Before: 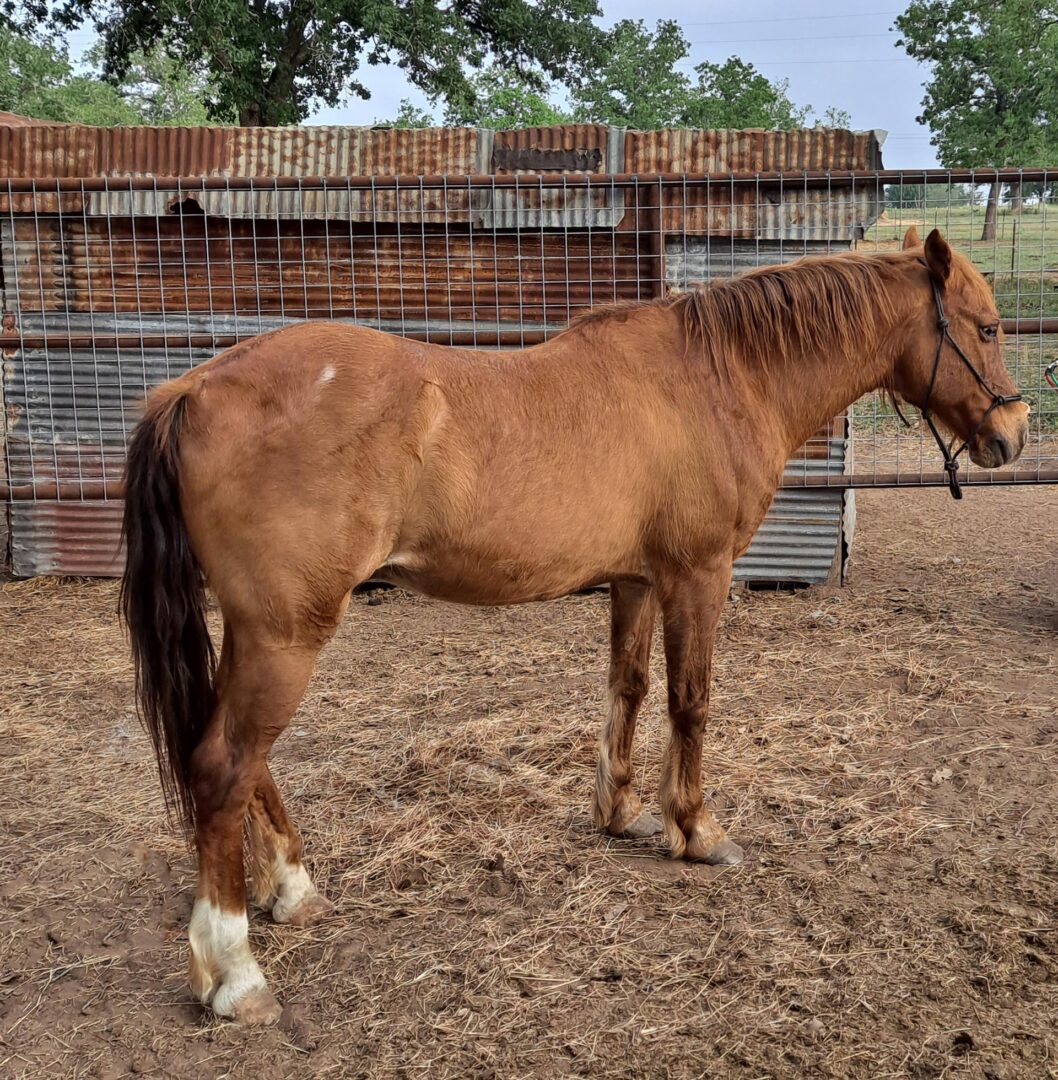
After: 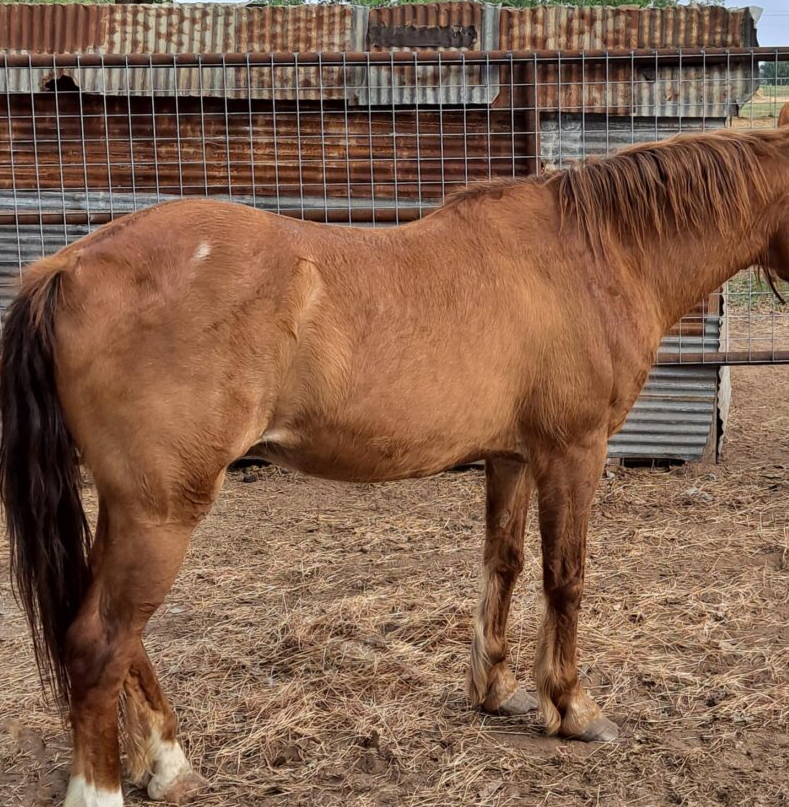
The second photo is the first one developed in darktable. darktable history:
crop and rotate: left 11.89%, top 11.472%, right 13.487%, bottom 13.787%
